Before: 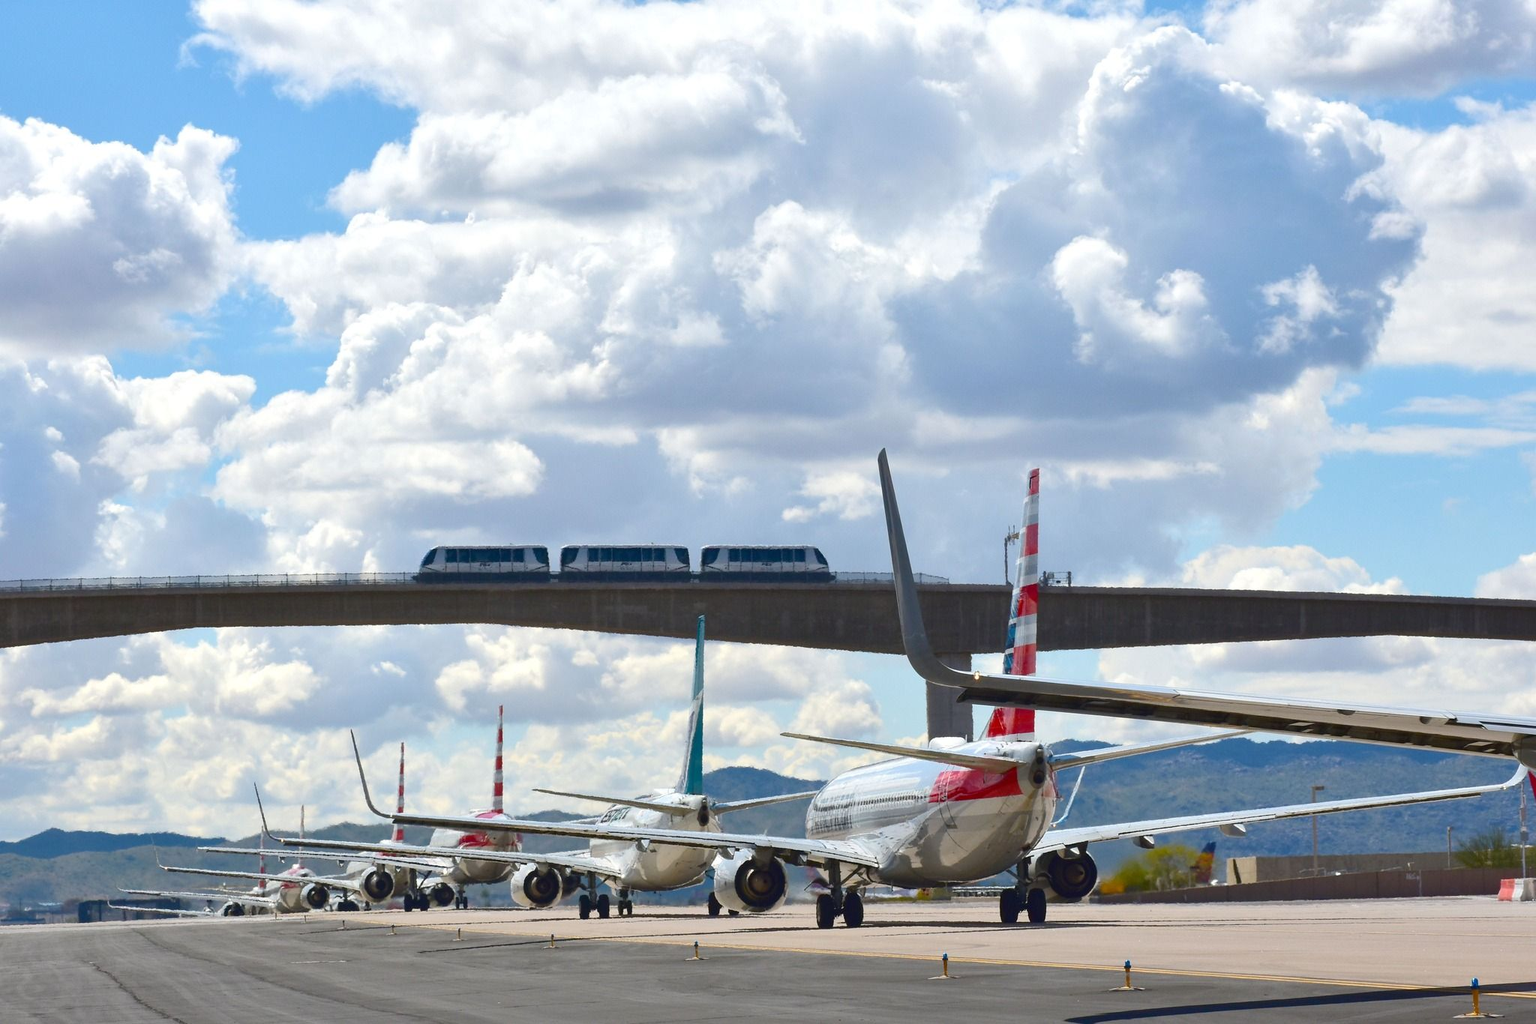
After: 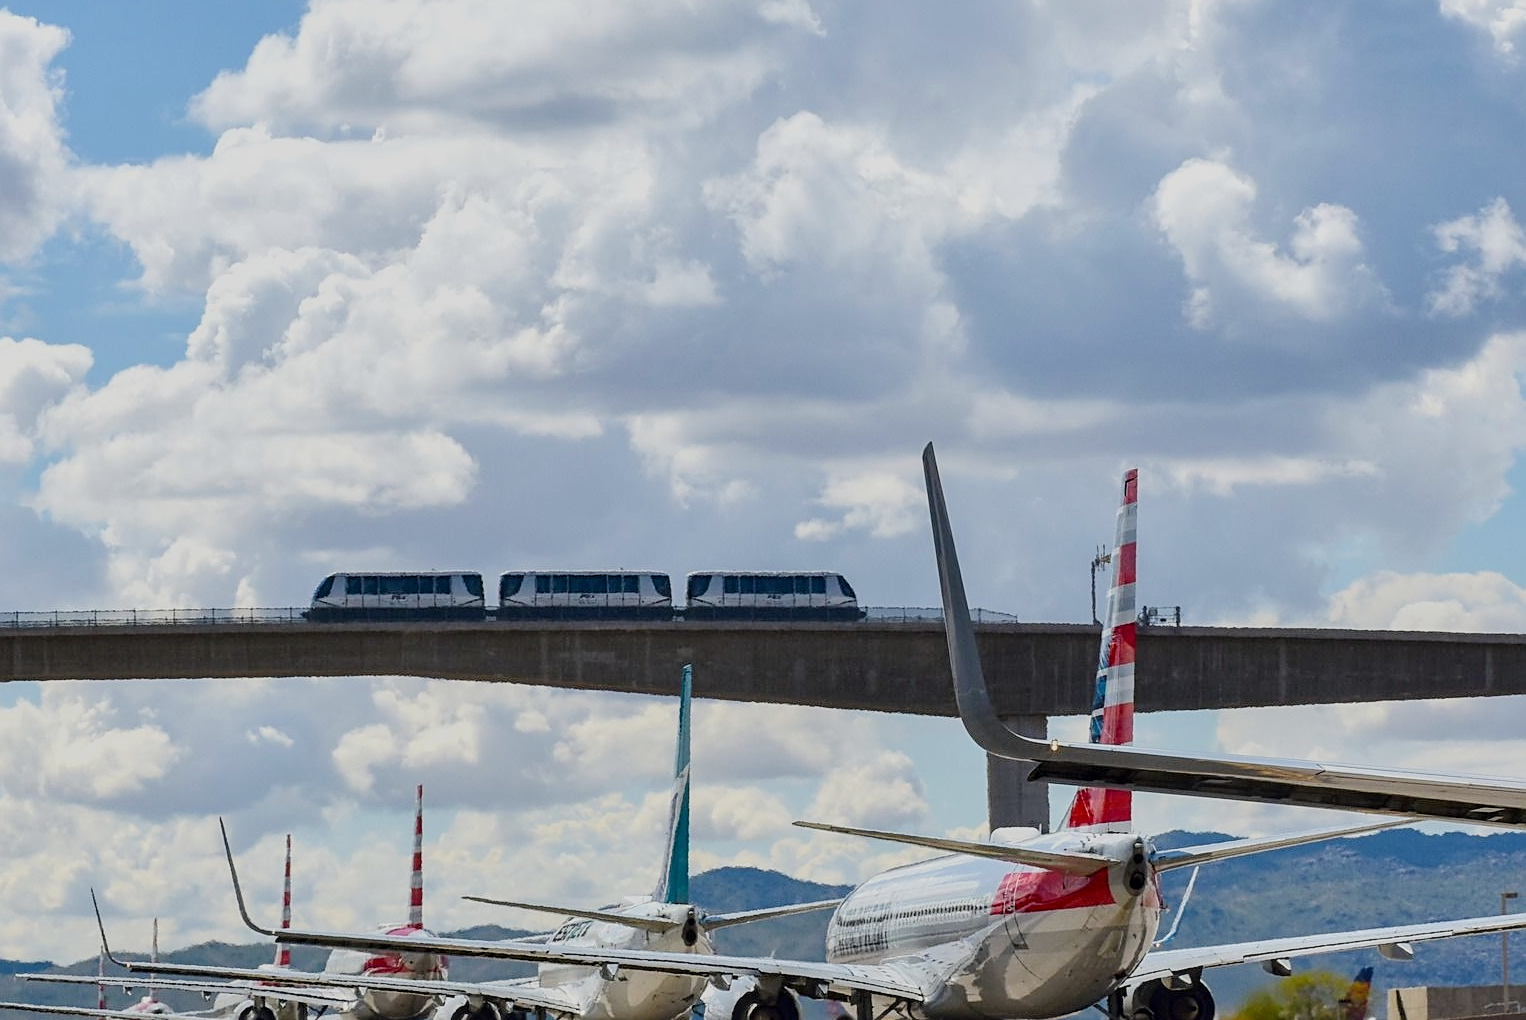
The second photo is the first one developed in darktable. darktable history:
local contrast: on, module defaults
crop and rotate: left 12.146%, top 11.493%, right 13.31%, bottom 13.811%
sharpen: on, module defaults
filmic rgb: black relative exposure -7.65 EV, white relative exposure 4.56 EV, hardness 3.61
